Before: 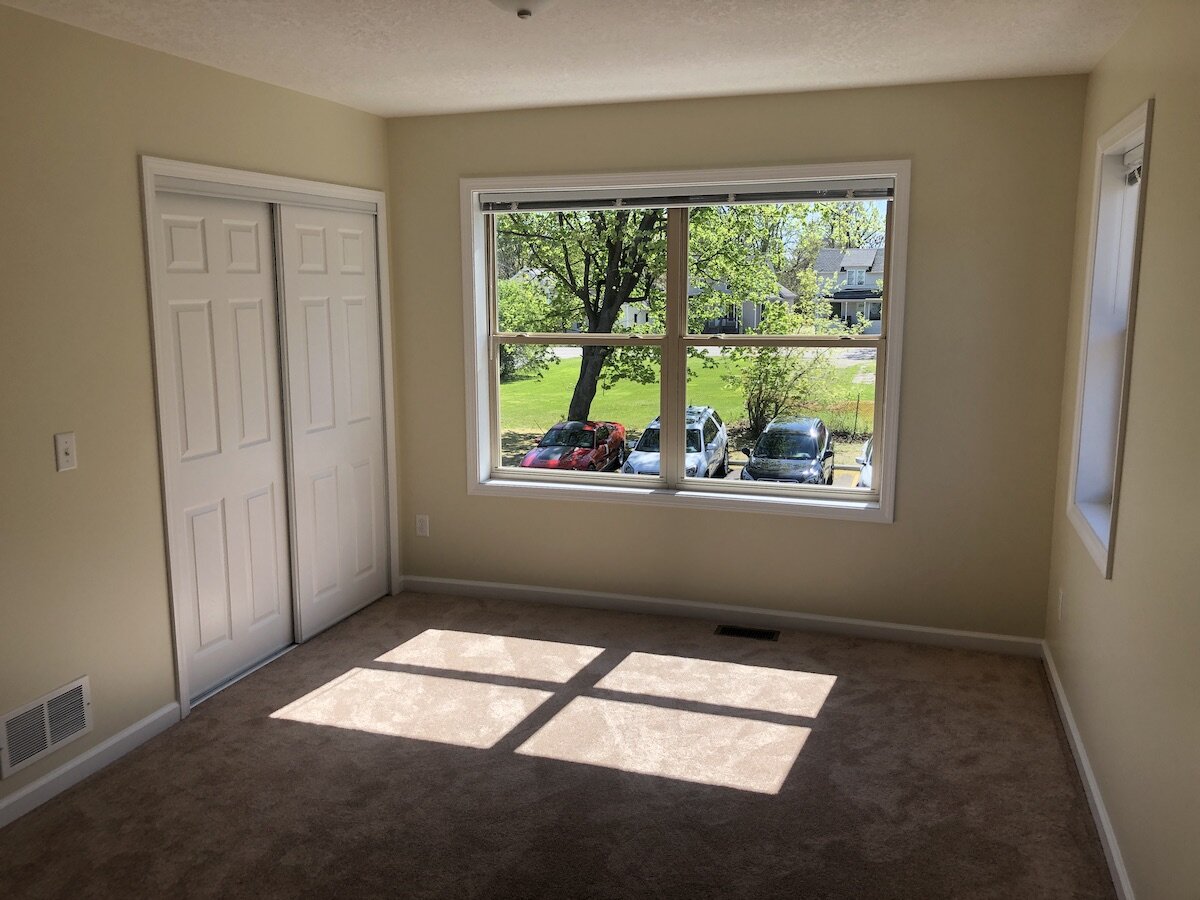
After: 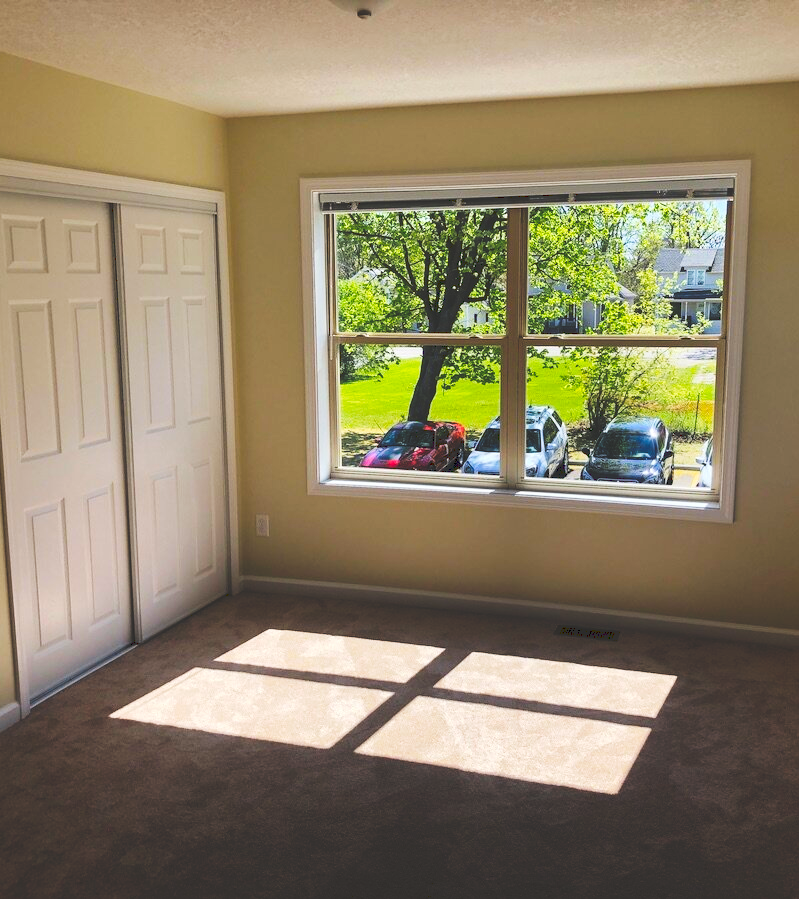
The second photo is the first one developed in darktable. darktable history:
tone curve: curves: ch0 [(0, 0) (0.003, 0.169) (0.011, 0.173) (0.025, 0.177) (0.044, 0.184) (0.069, 0.191) (0.1, 0.199) (0.136, 0.206) (0.177, 0.221) (0.224, 0.248) (0.277, 0.284) (0.335, 0.344) (0.399, 0.413) (0.468, 0.497) (0.543, 0.594) (0.623, 0.691) (0.709, 0.779) (0.801, 0.868) (0.898, 0.931) (1, 1)], preserve colors none
color balance rgb: linear chroma grading › global chroma 15%, perceptual saturation grading › global saturation 30%
levels: levels [0, 0.492, 0.984]
crop and rotate: left 13.409%, right 19.924%
exposure: exposure -0.01 EV, compensate highlight preservation false
